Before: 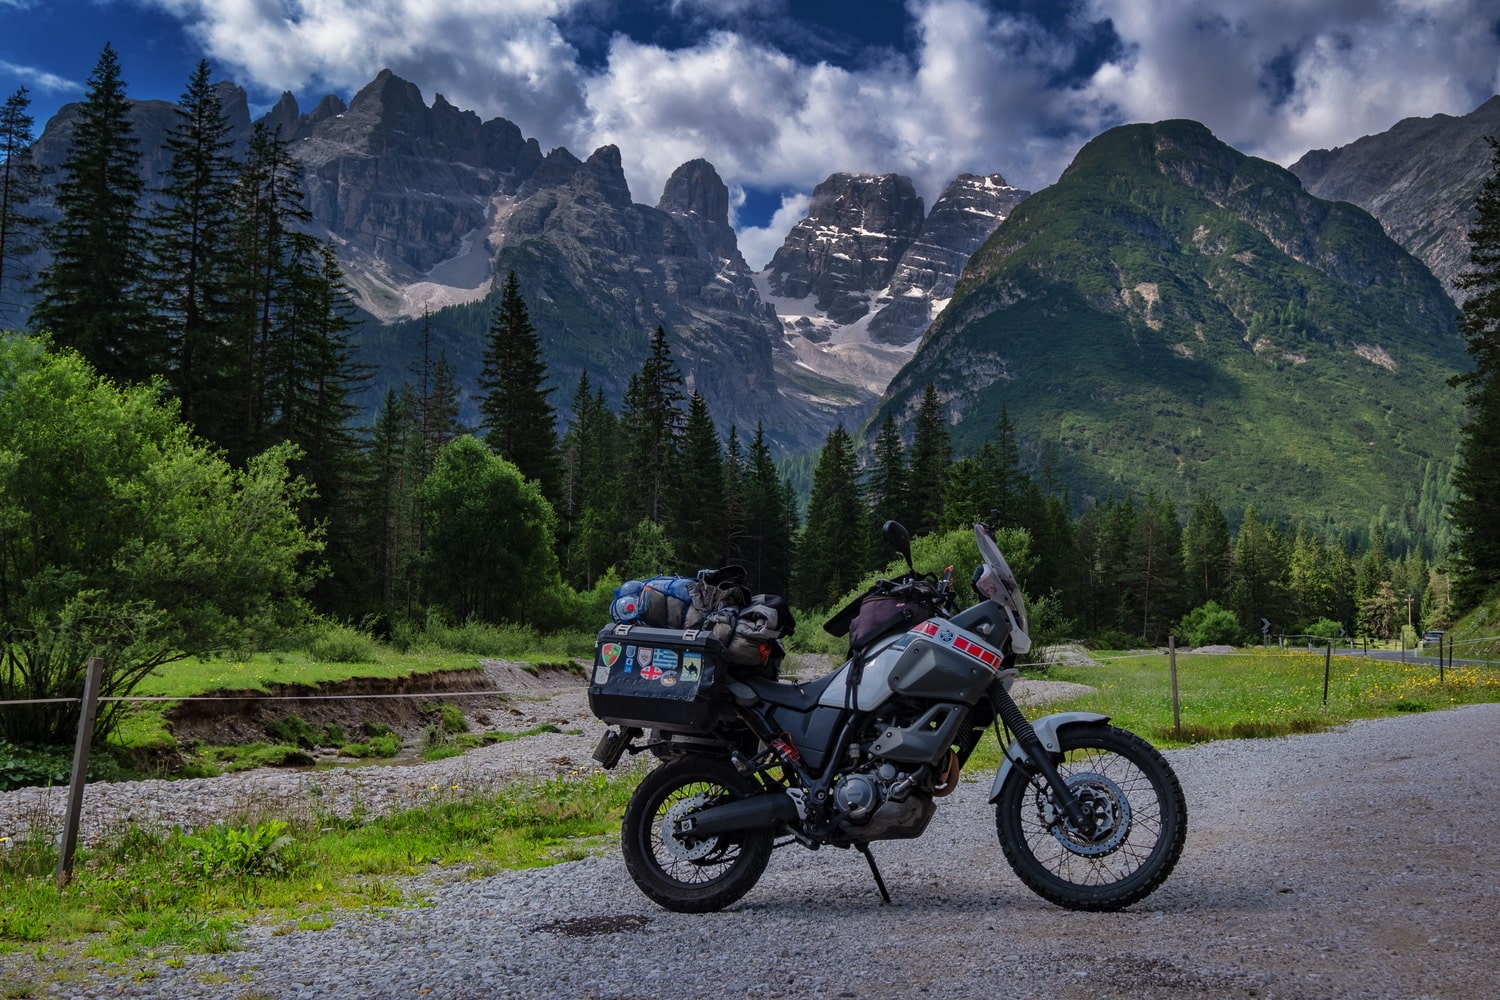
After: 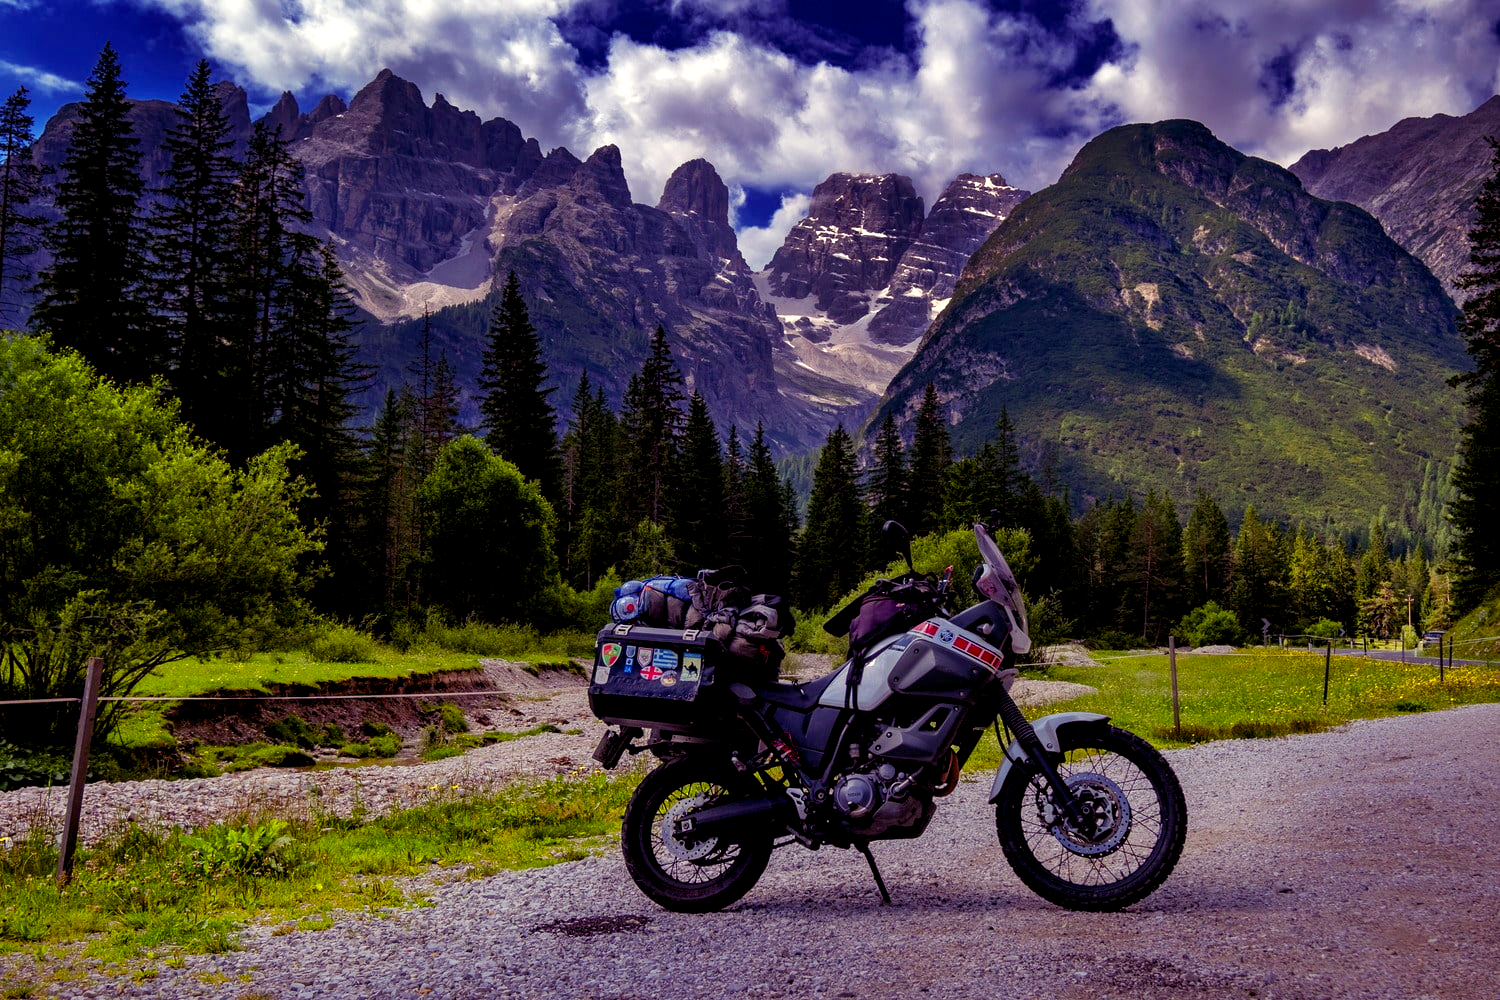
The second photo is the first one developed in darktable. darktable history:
color balance rgb: shadows lift › luminance -21.66%, shadows lift › chroma 8.98%, shadows lift › hue 283.37°, power › chroma 1.55%, power › hue 25.59°, highlights gain › luminance 6.08%, highlights gain › chroma 2.55%, highlights gain › hue 90°, global offset › luminance -0.87%, perceptual saturation grading › global saturation 27.49%, perceptual saturation grading › highlights -28.39%, perceptual saturation grading › mid-tones 15.22%, perceptual saturation grading › shadows 33.98%, perceptual brilliance grading › highlights 10%, perceptual brilliance grading › mid-tones 5%
exposure: black level correction 0.001, compensate highlight preservation false
